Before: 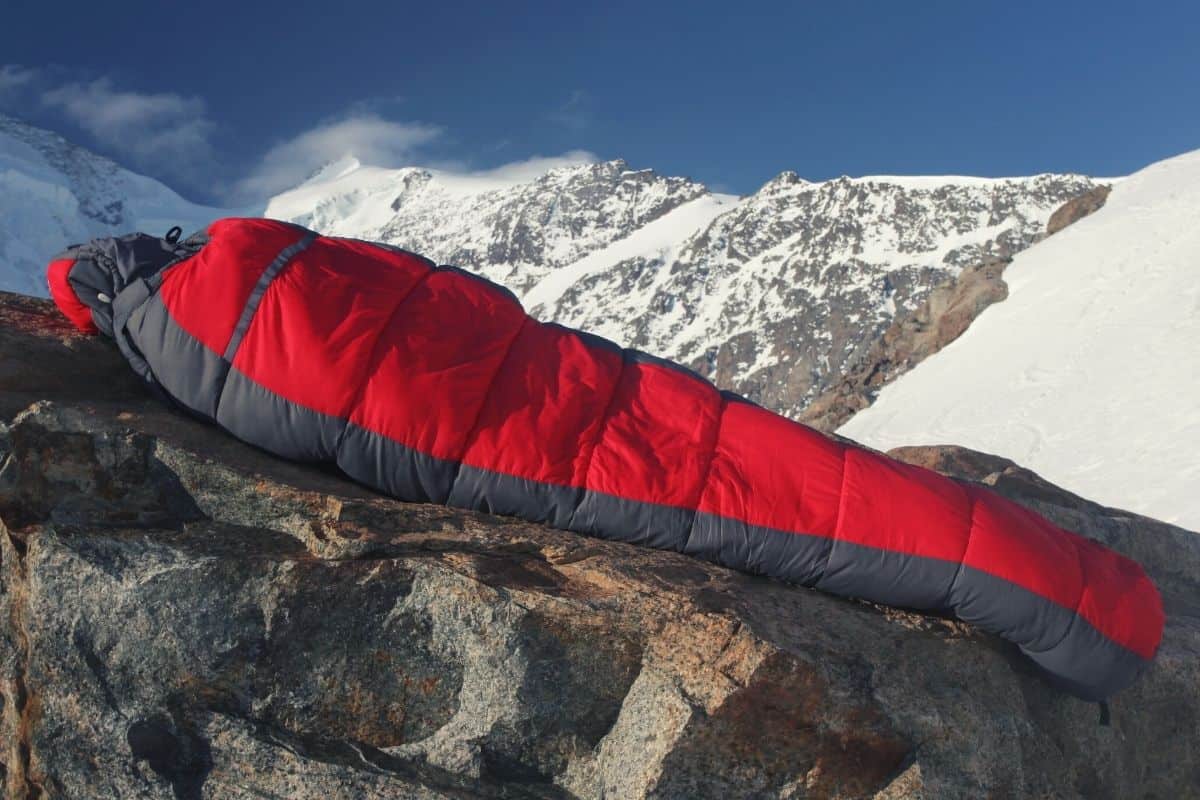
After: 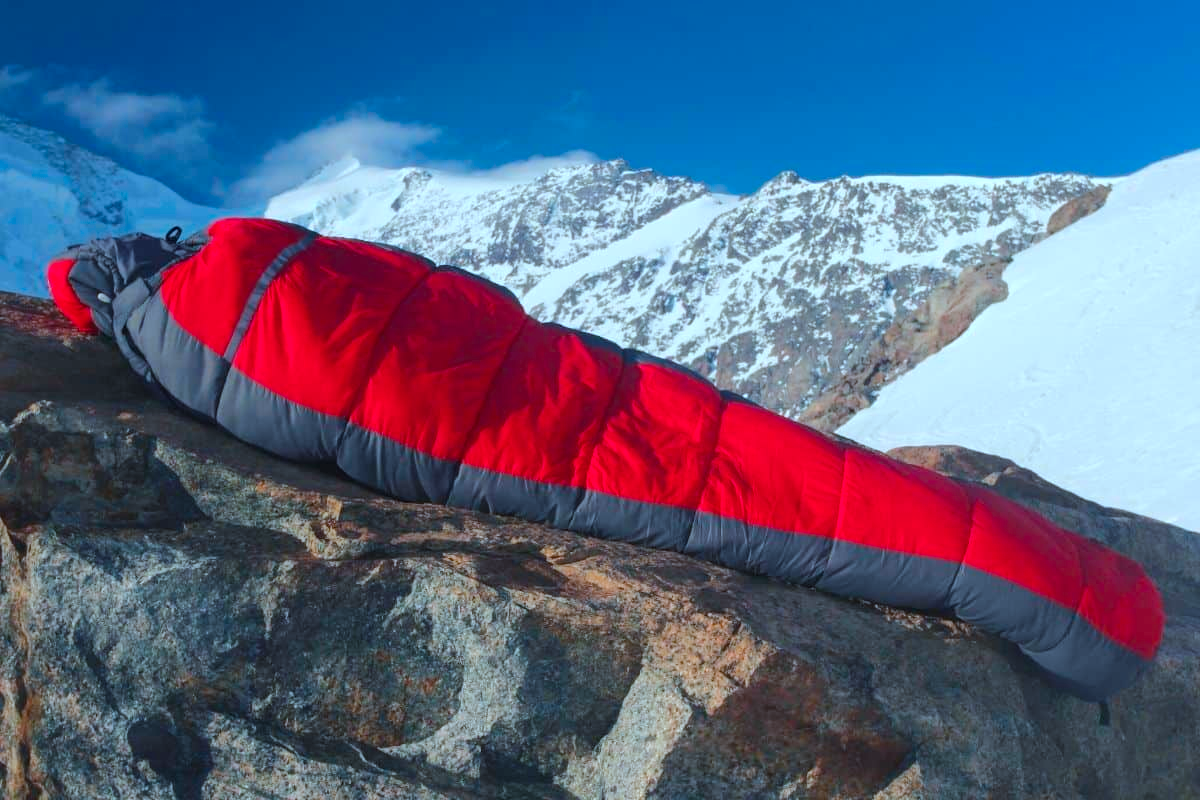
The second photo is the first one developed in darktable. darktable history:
color correction: highlights a* -9.35, highlights b* -23.15
color balance rgb: perceptual saturation grading › global saturation 25%, perceptual brilliance grading › mid-tones 10%, perceptual brilliance grading › shadows 15%, global vibrance 20%
